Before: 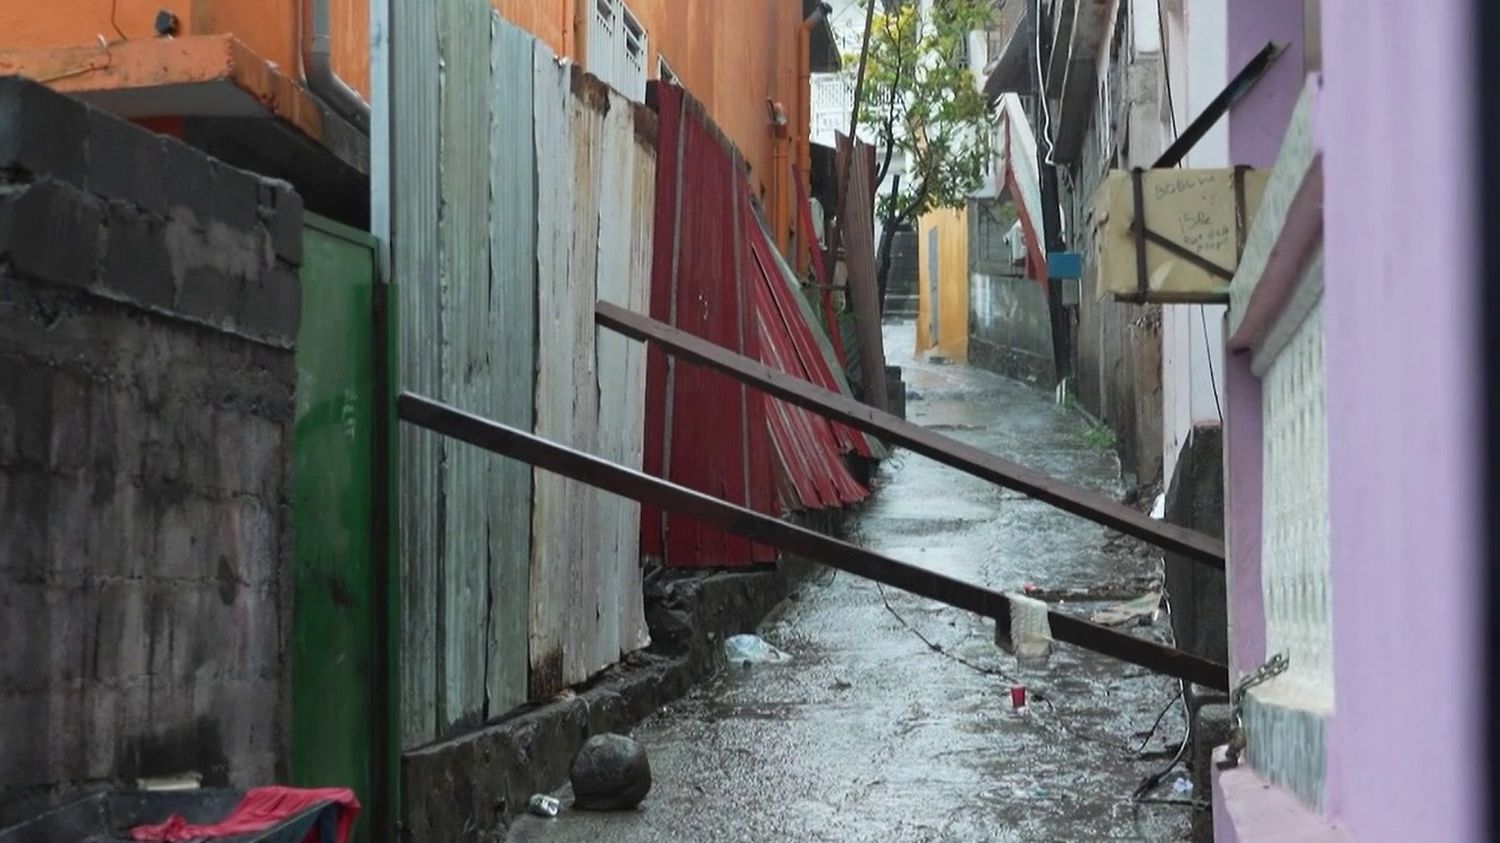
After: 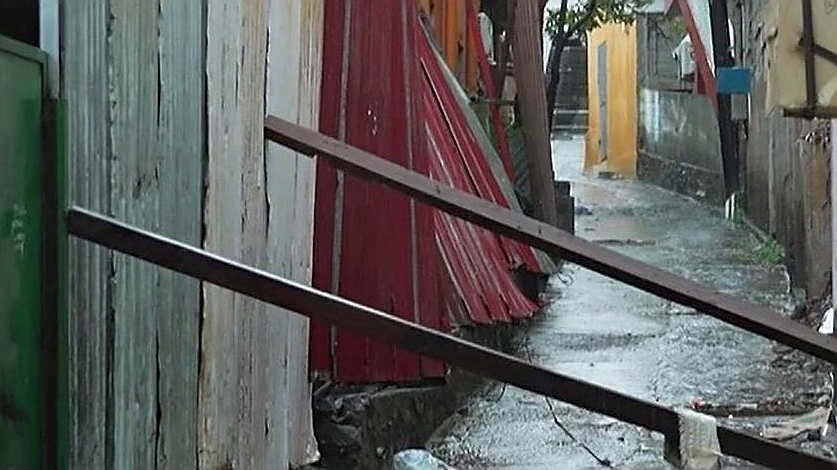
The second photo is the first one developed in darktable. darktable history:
crop and rotate: left 22.13%, top 22.054%, right 22.026%, bottom 22.102%
haze removal: strength 0.1, compatibility mode true, adaptive false
sharpen: radius 1.4, amount 1.25, threshold 0.7
